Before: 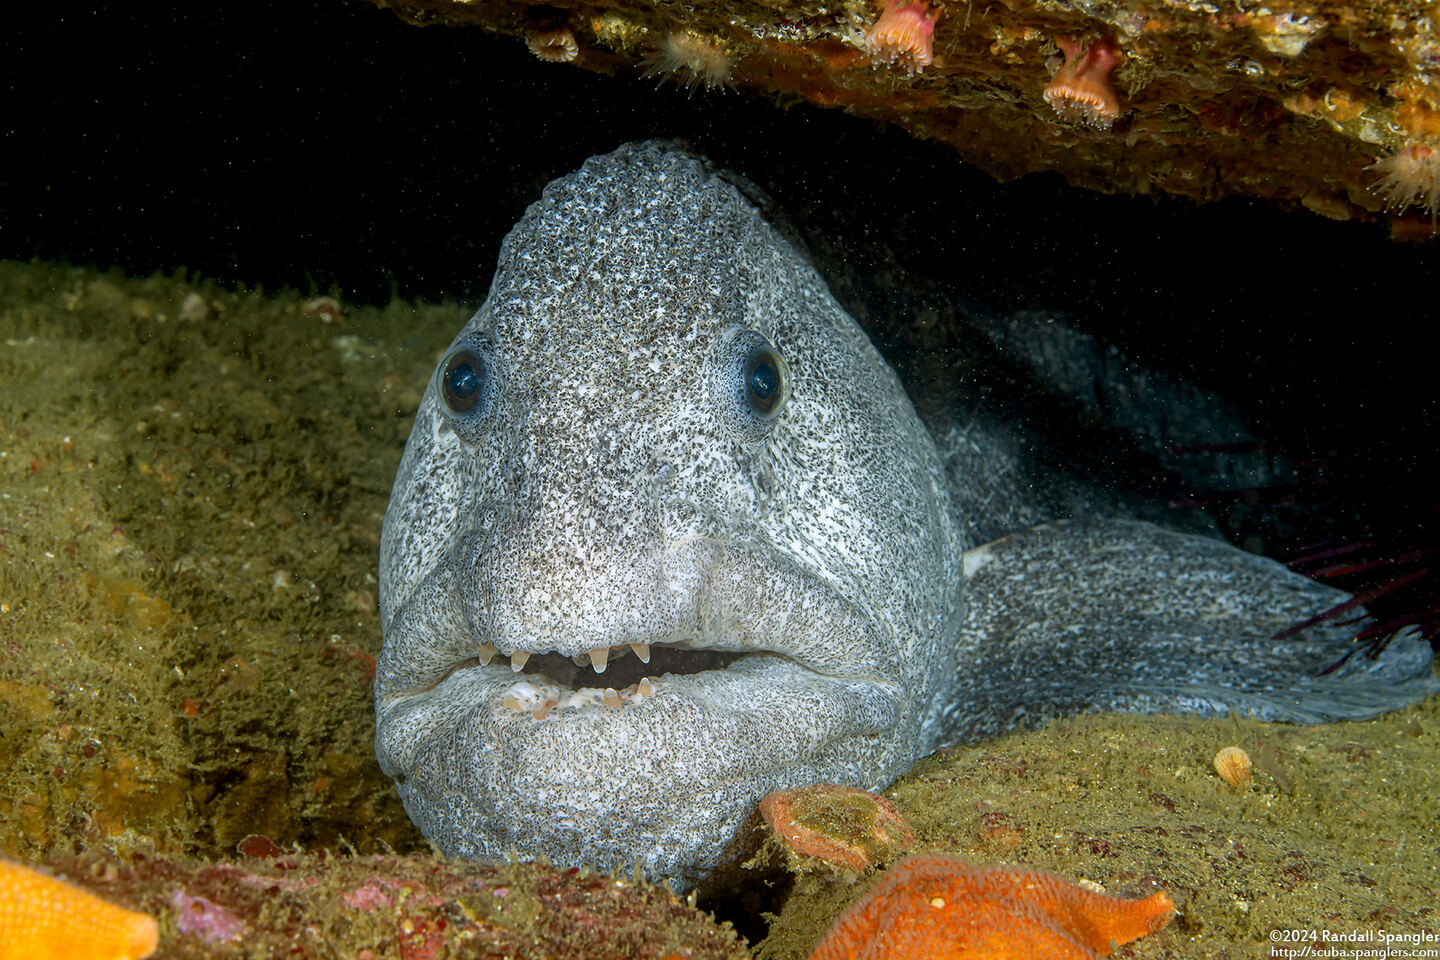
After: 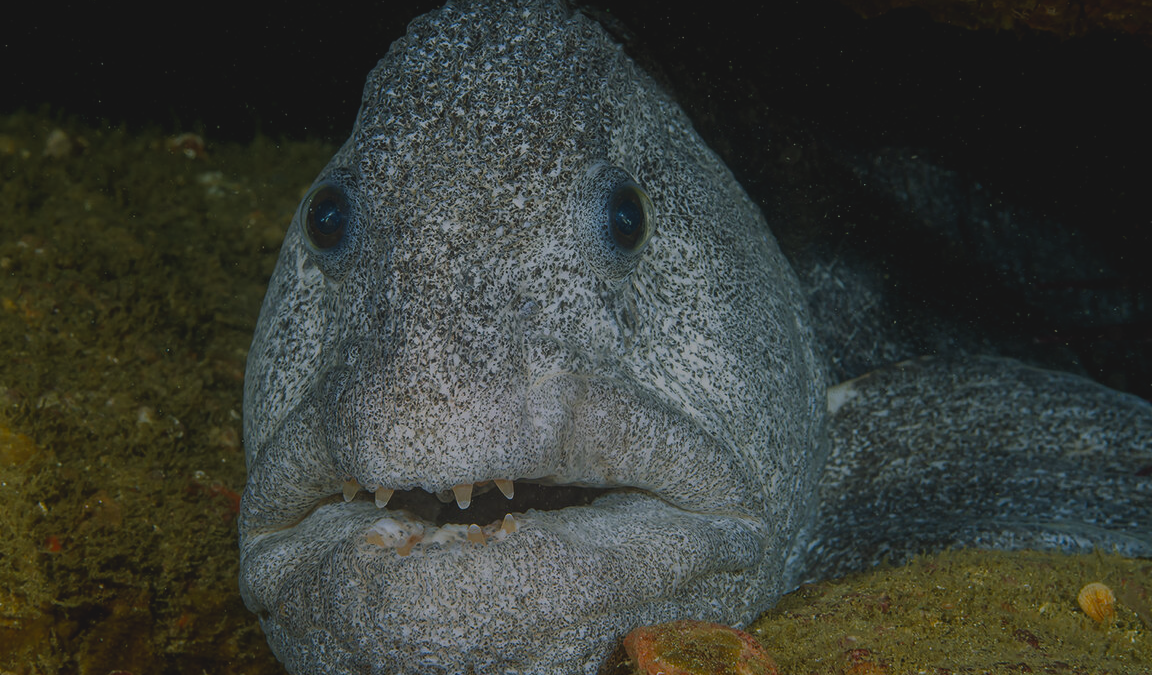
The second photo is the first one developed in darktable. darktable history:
color balance rgb: highlights gain › chroma 0.196%, highlights gain › hue 330.21°, global offset › luminance 0.777%, linear chroma grading › global chroma -15.617%, perceptual saturation grading › global saturation 31.289%, global vibrance 20%
crop: left 9.474%, top 17.095%, right 10.514%, bottom 12.299%
exposure: exposure -1.549 EV, compensate highlight preservation false
